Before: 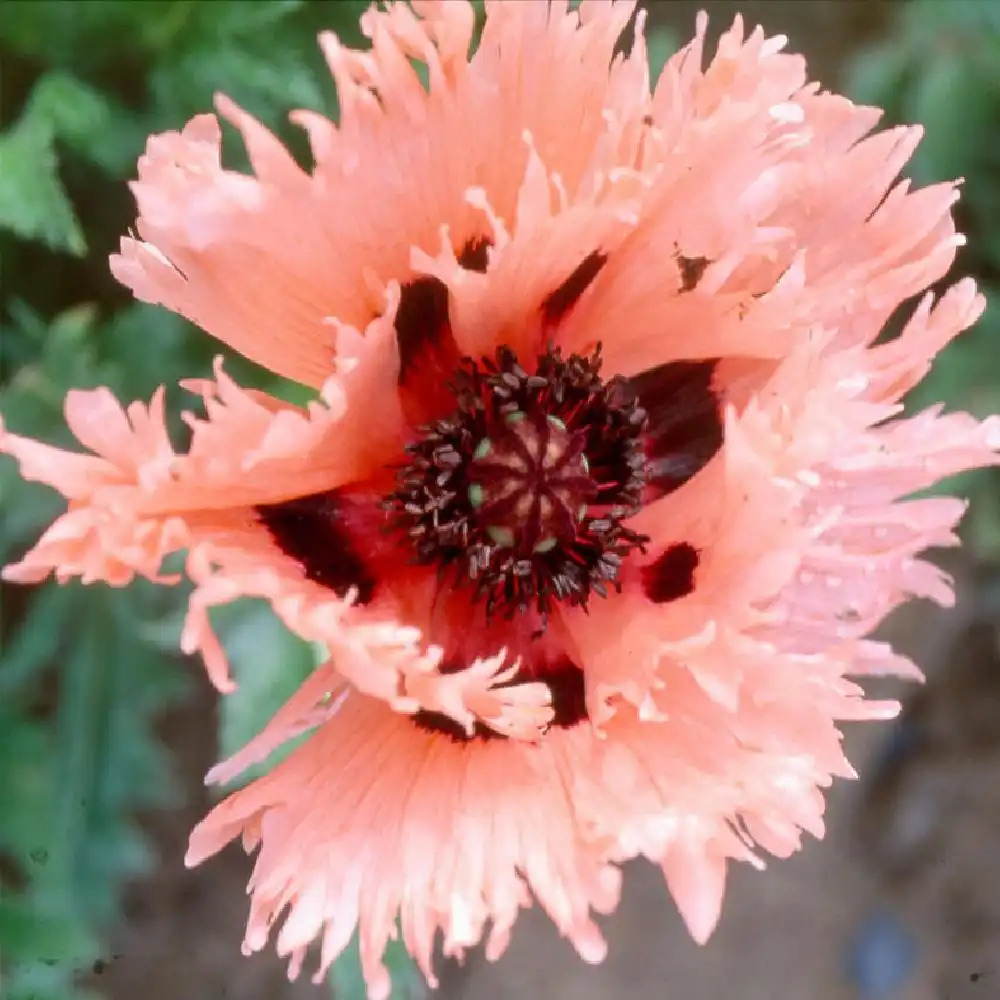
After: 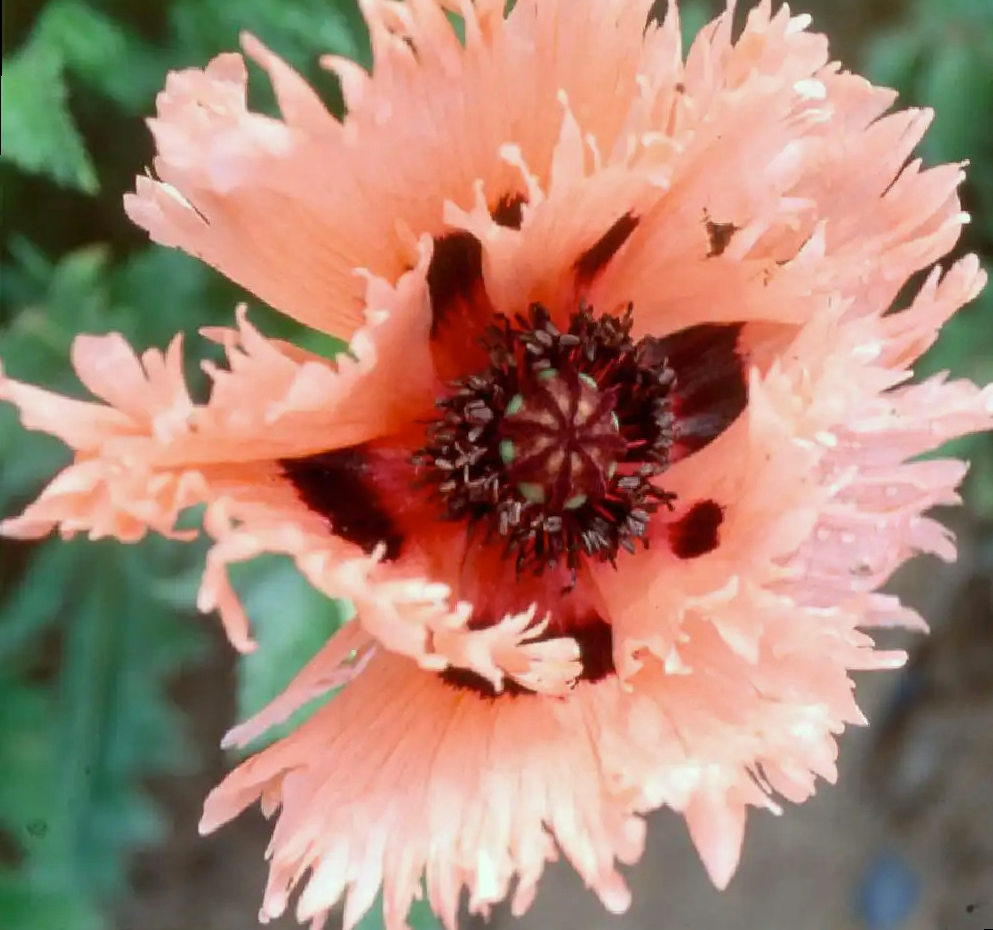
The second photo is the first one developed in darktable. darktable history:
rotate and perspective: rotation 0.679°, lens shift (horizontal) 0.136, crop left 0.009, crop right 0.991, crop top 0.078, crop bottom 0.95
color correction: highlights a* -8, highlights b* 3.1
color zones: curves: ch0 [(0, 0.5) (0.143, 0.5) (0.286, 0.5) (0.429, 0.5) (0.62, 0.489) (0.714, 0.445) (0.844, 0.496) (1, 0.5)]; ch1 [(0, 0.5) (0.143, 0.5) (0.286, 0.5) (0.429, 0.5) (0.571, 0.5) (0.714, 0.523) (0.857, 0.5) (1, 0.5)]
